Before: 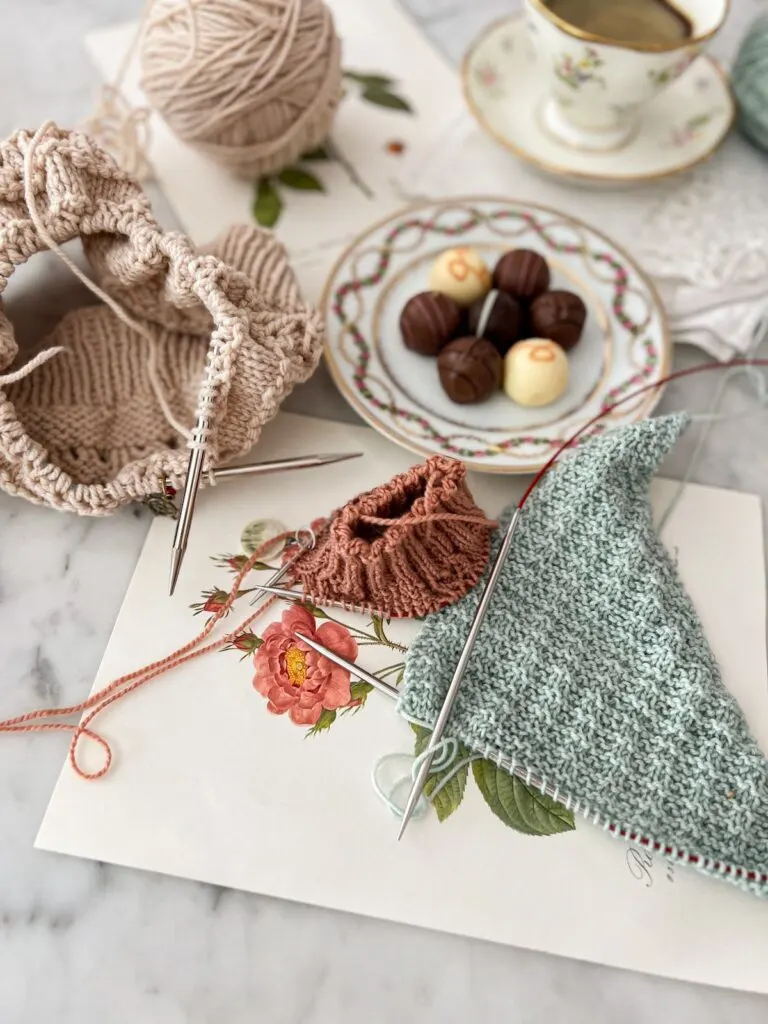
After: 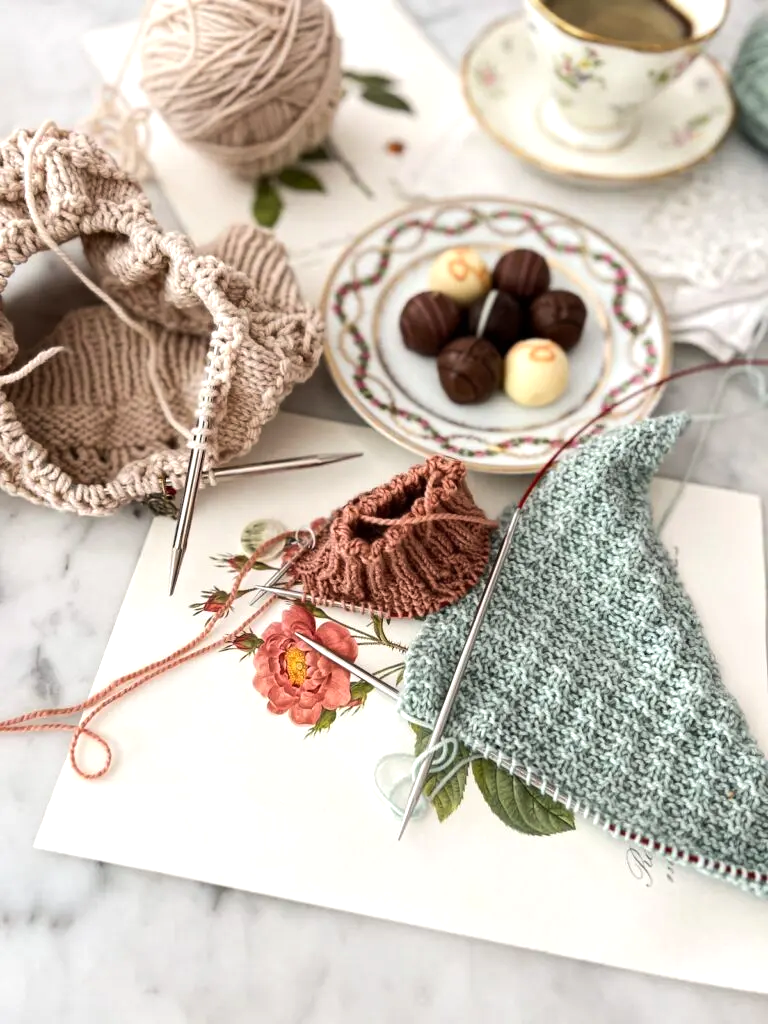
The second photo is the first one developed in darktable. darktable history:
tone equalizer: -8 EV -0.427 EV, -7 EV -0.416 EV, -6 EV -0.352 EV, -5 EV -0.251 EV, -3 EV 0.209 EV, -2 EV 0.356 EV, -1 EV 0.395 EV, +0 EV 0.444 EV, edges refinement/feathering 500, mask exposure compensation -1.57 EV, preserve details no
